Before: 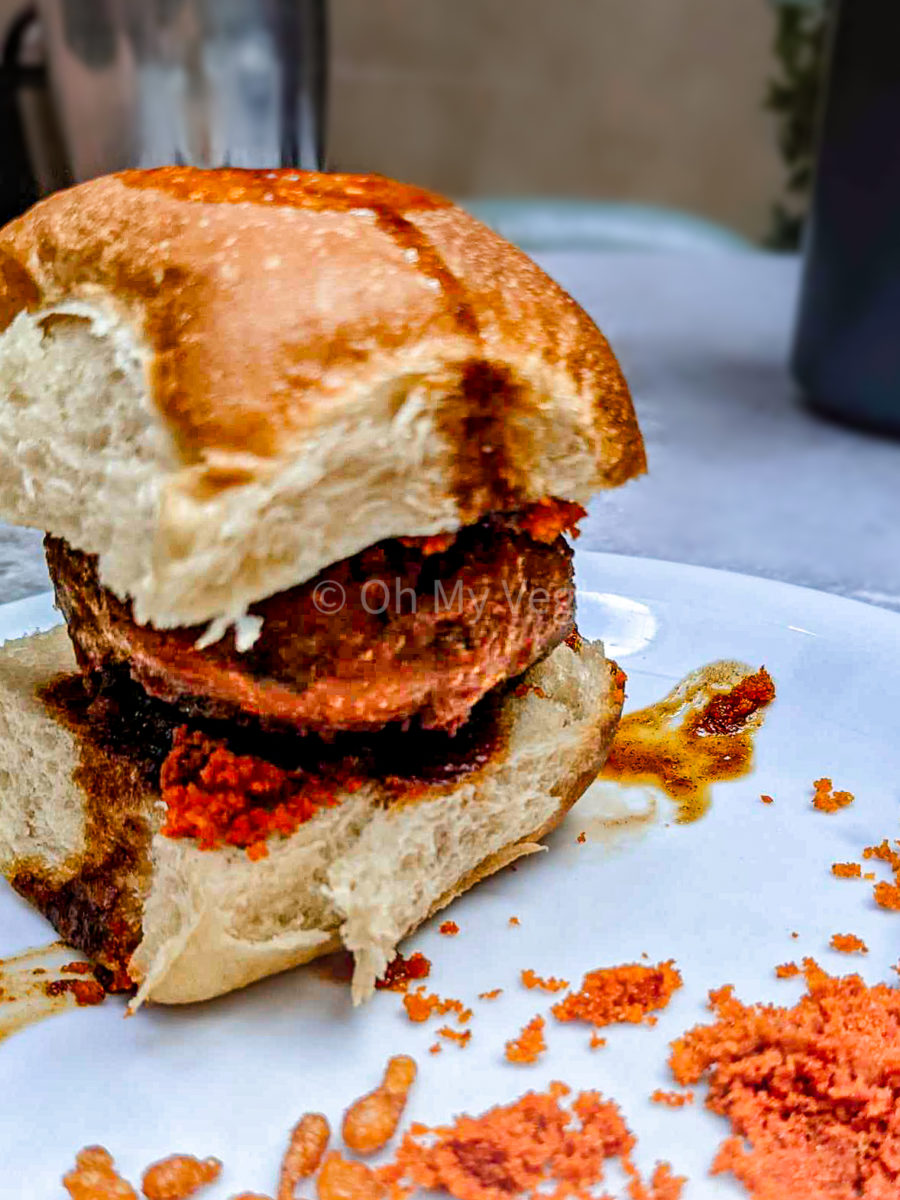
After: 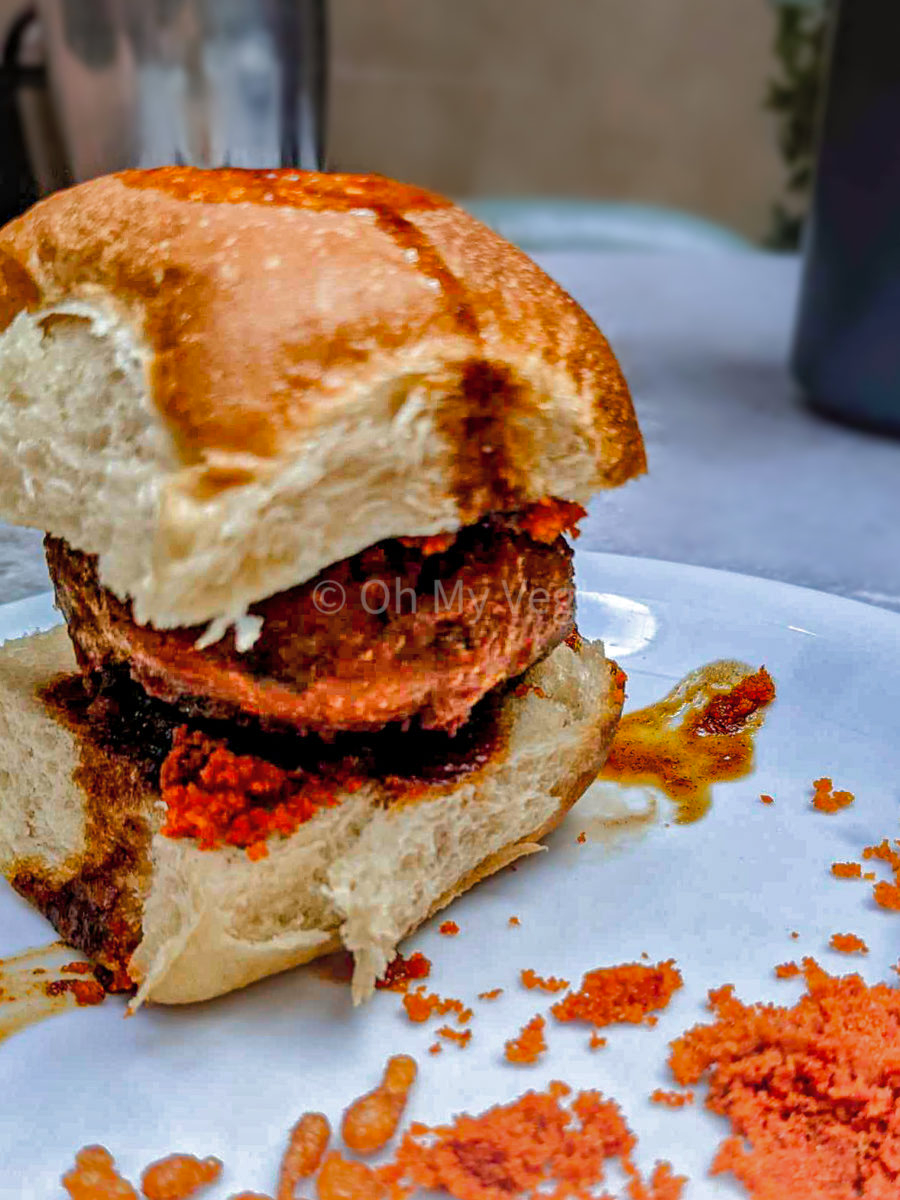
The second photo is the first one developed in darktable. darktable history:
shadows and highlights: shadows 39.91, highlights -59.72
tone equalizer: -7 EV 0.103 EV, mask exposure compensation -0.486 EV
